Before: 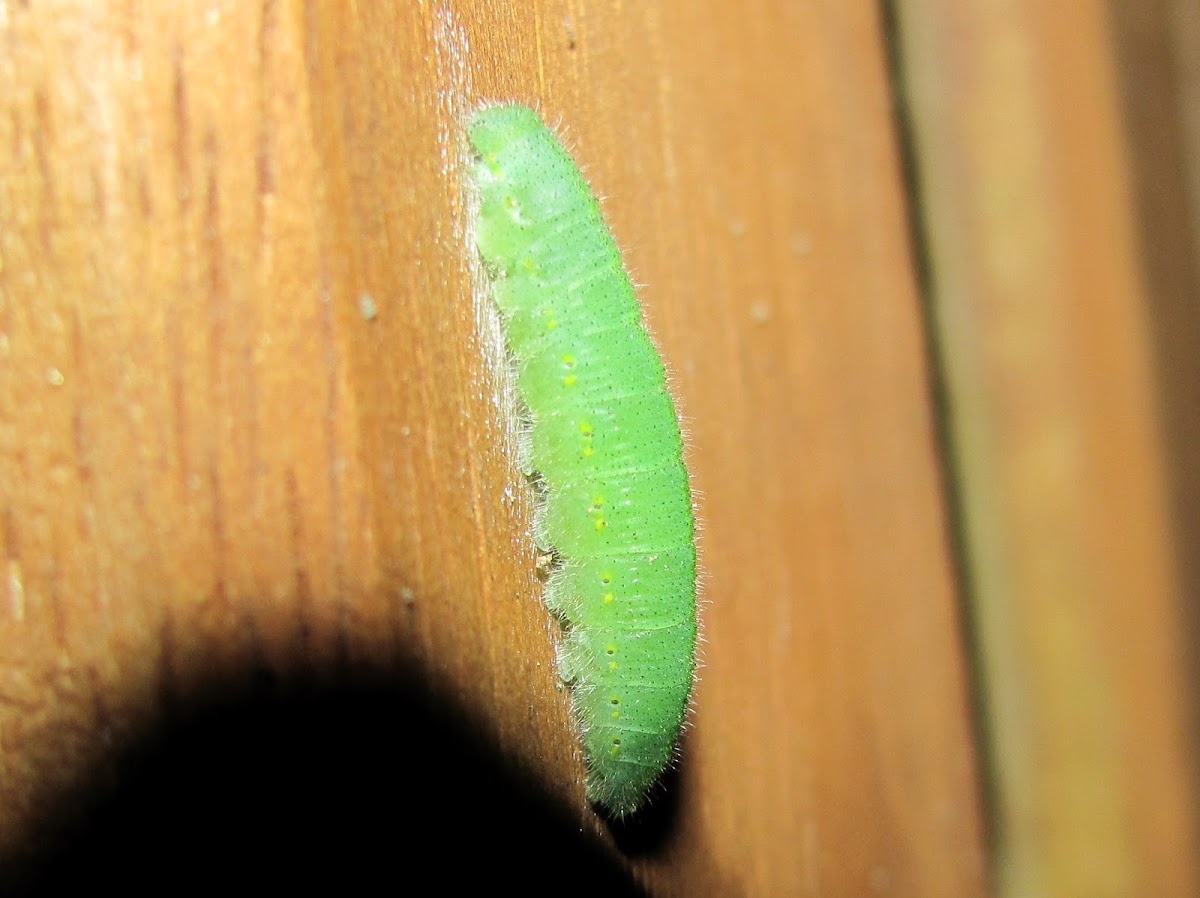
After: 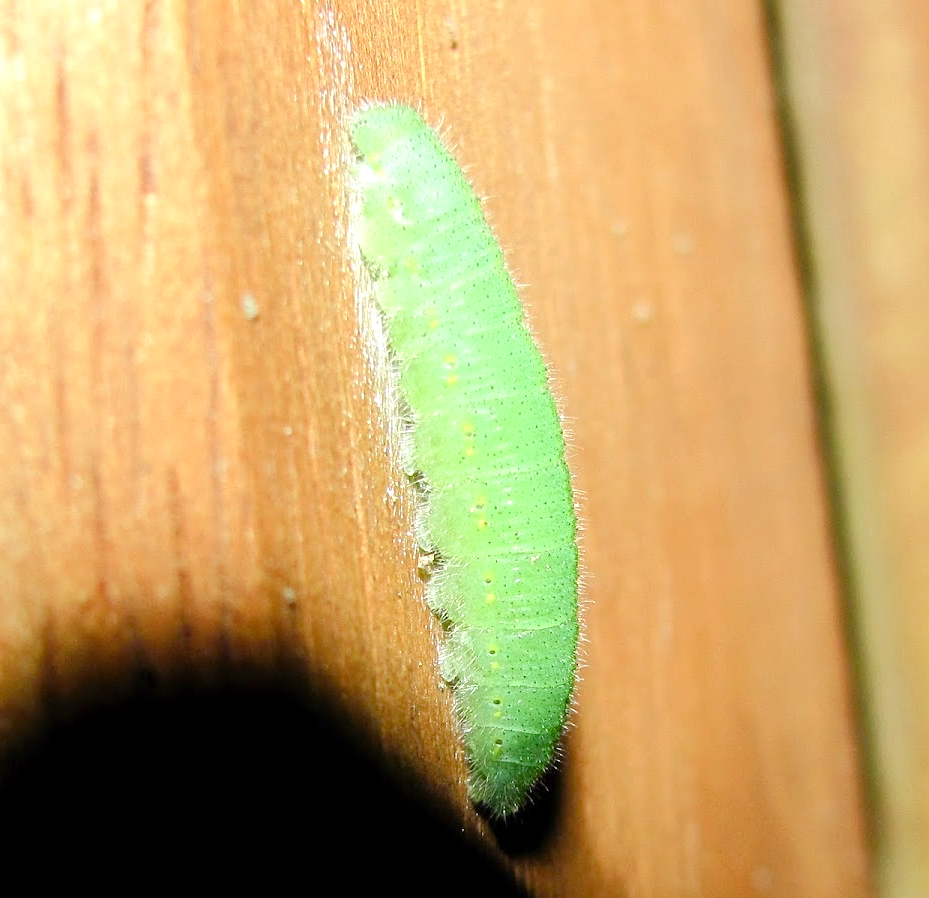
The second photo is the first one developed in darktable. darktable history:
crop: left 9.88%, right 12.664%
color balance rgb: perceptual saturation grading › global saturation 20%, perceptual saturation grading › highlights -50%, perceptual saturation grading › shadows 30%, perceptual brilliance grading › global brilliance 10%, perceptual brilliance grading › shadows 15%
